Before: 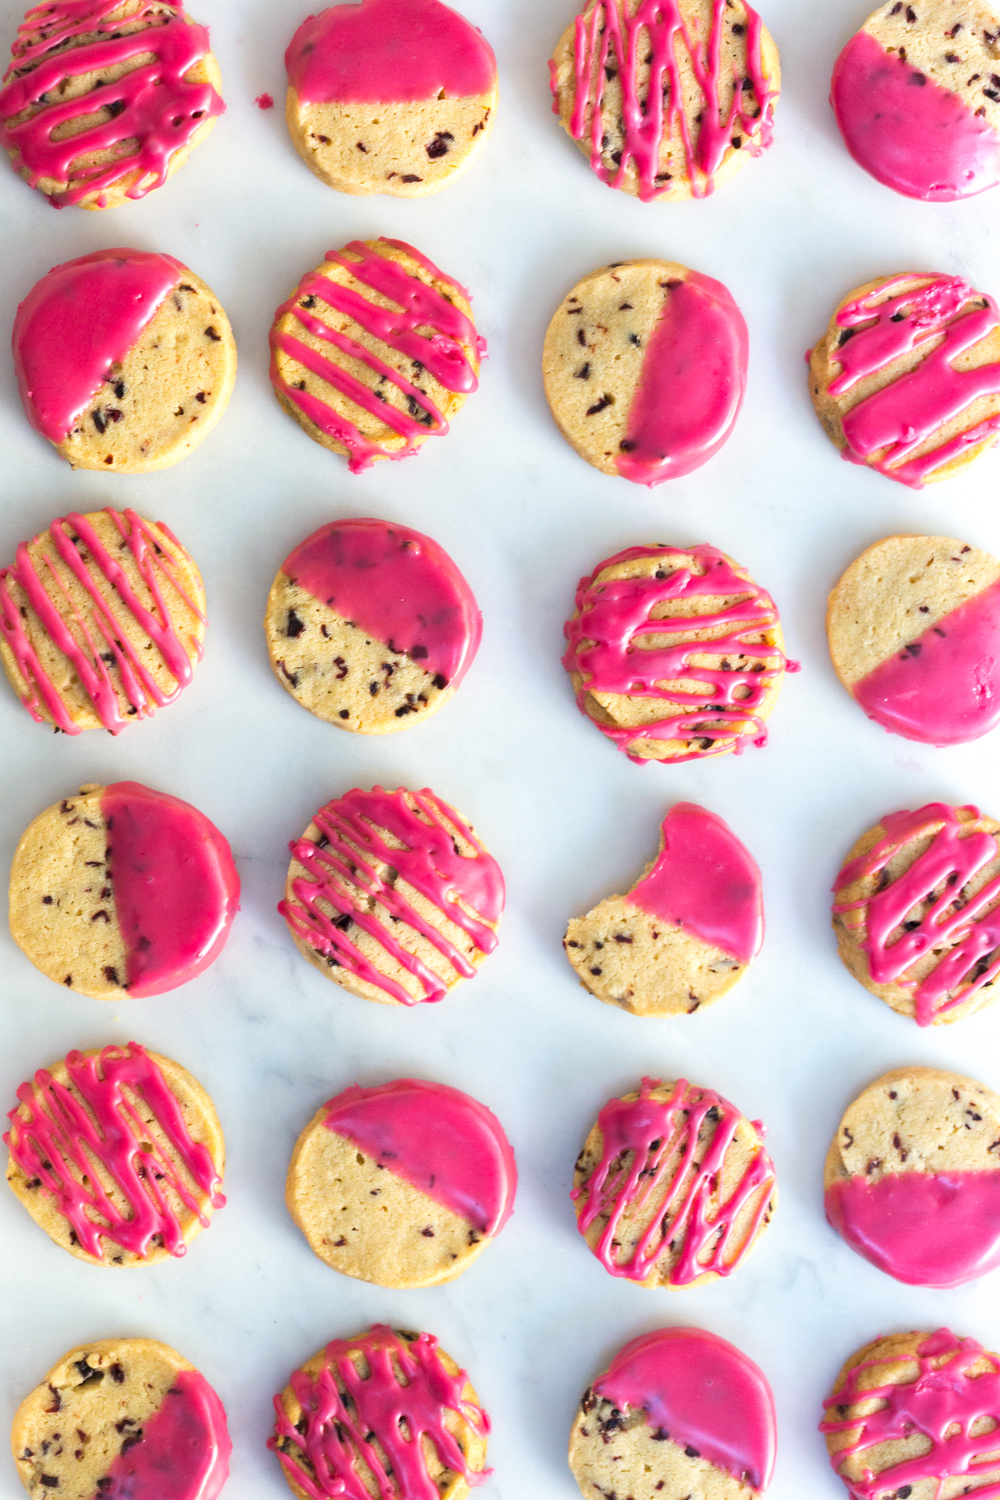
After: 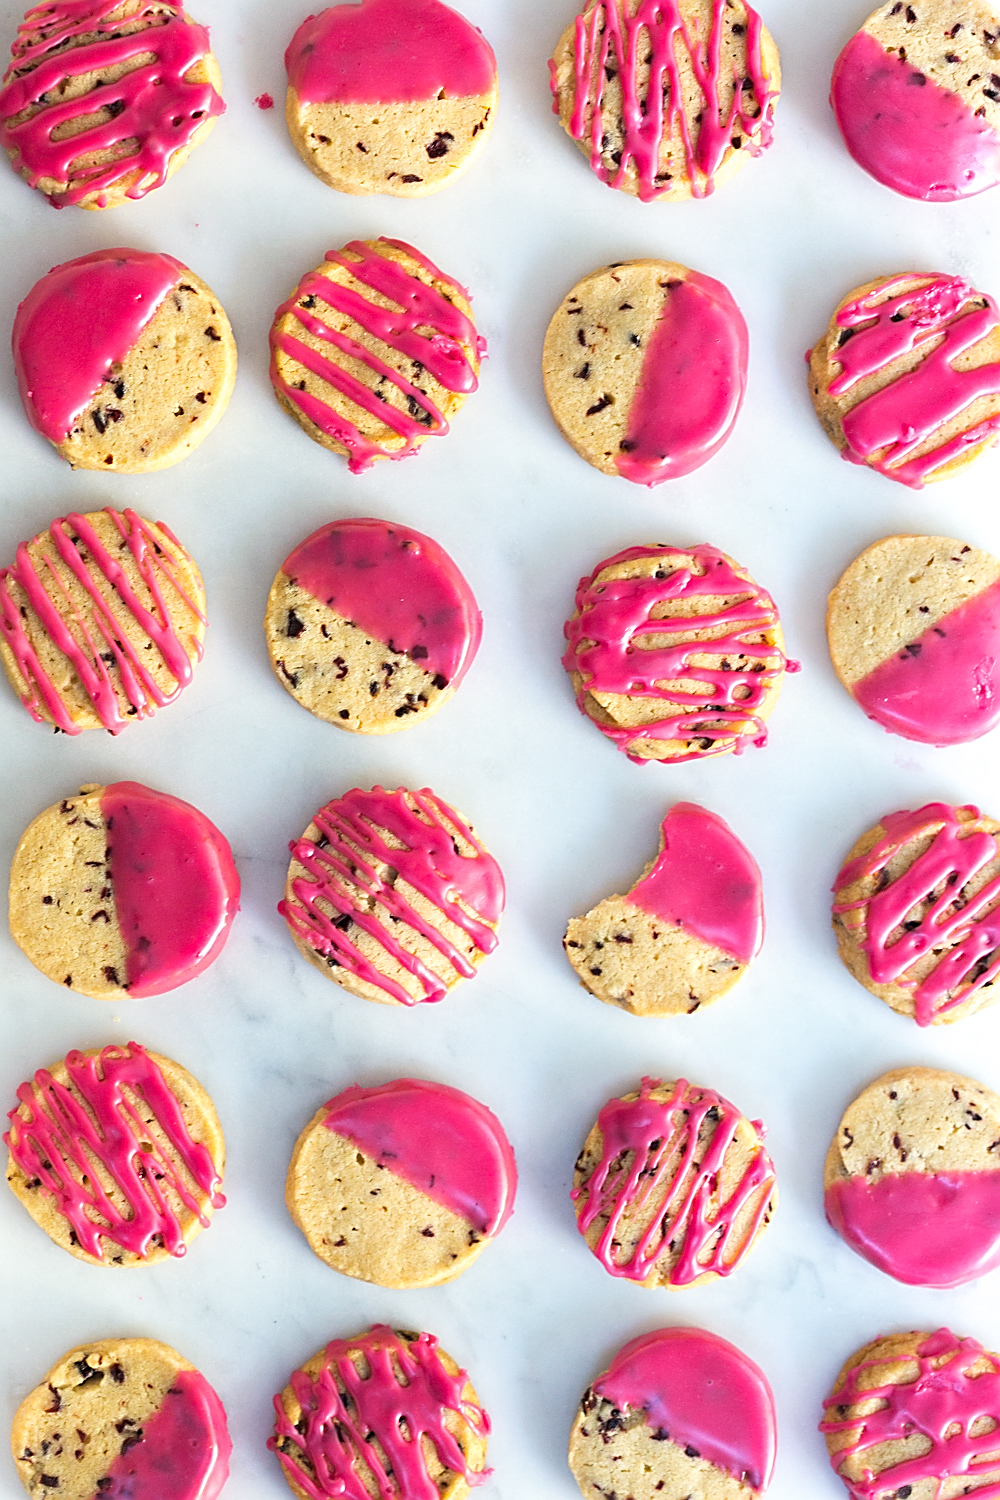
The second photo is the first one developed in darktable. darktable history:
sharpen: amount 0.909
